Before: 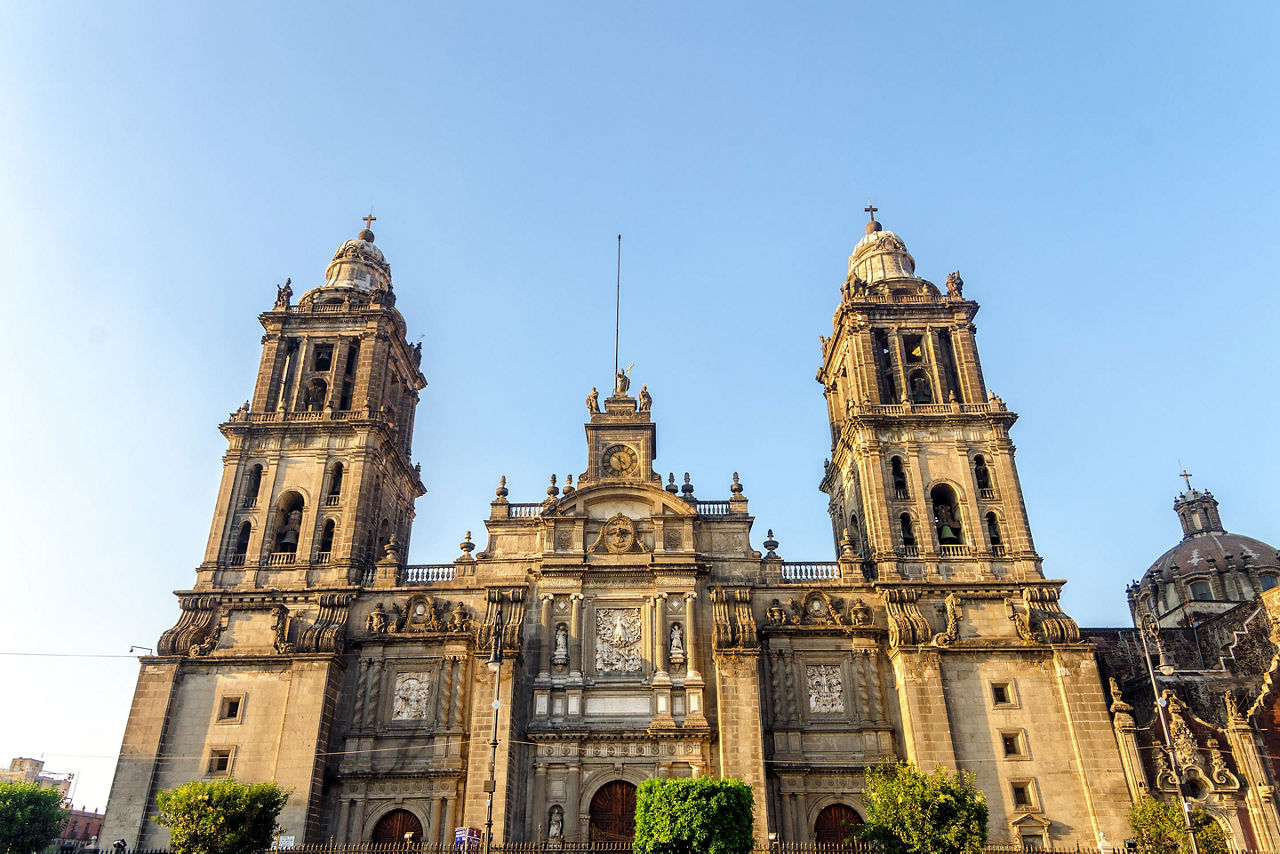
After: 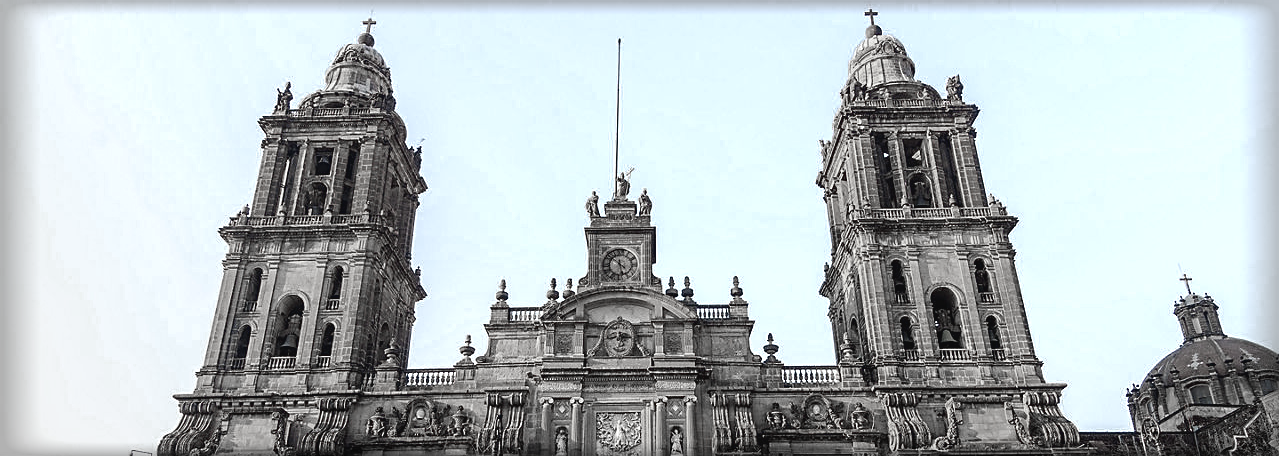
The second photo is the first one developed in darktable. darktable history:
color zones: curves: ch0 [(0, 0.613) (0.01, 0.613) (0.245, 0.448) (0.498, 0.529) (0.642, 0.665) (0.879, 0.777) (0.99, 0.613)]; ch1 [(0, 0.272) (0.219, 0.127) (0.724, 0.346)], mix 30.2%
crop and rotate: top 22.994%, bottom 23.531%
sharpen: on, module defaults
vignetting: fall-off start 93.7%, fall-off radius 5.87%, automatic ratio true, width/height ratio 1.331, shape 0.052
contrast brightness saturation: contrast -0.085, brightness -0.034, saturation -0.111
